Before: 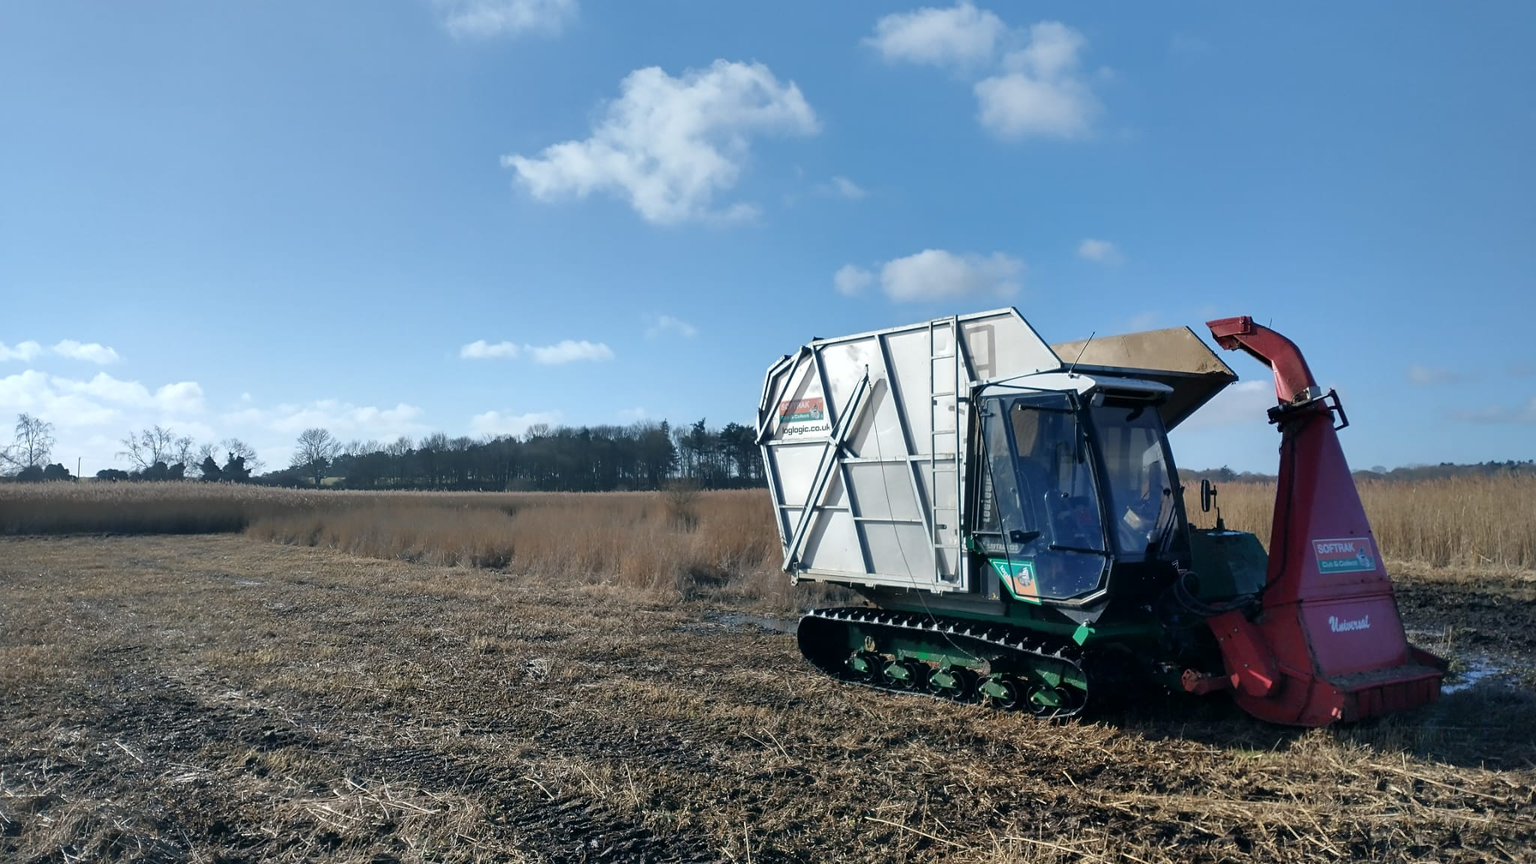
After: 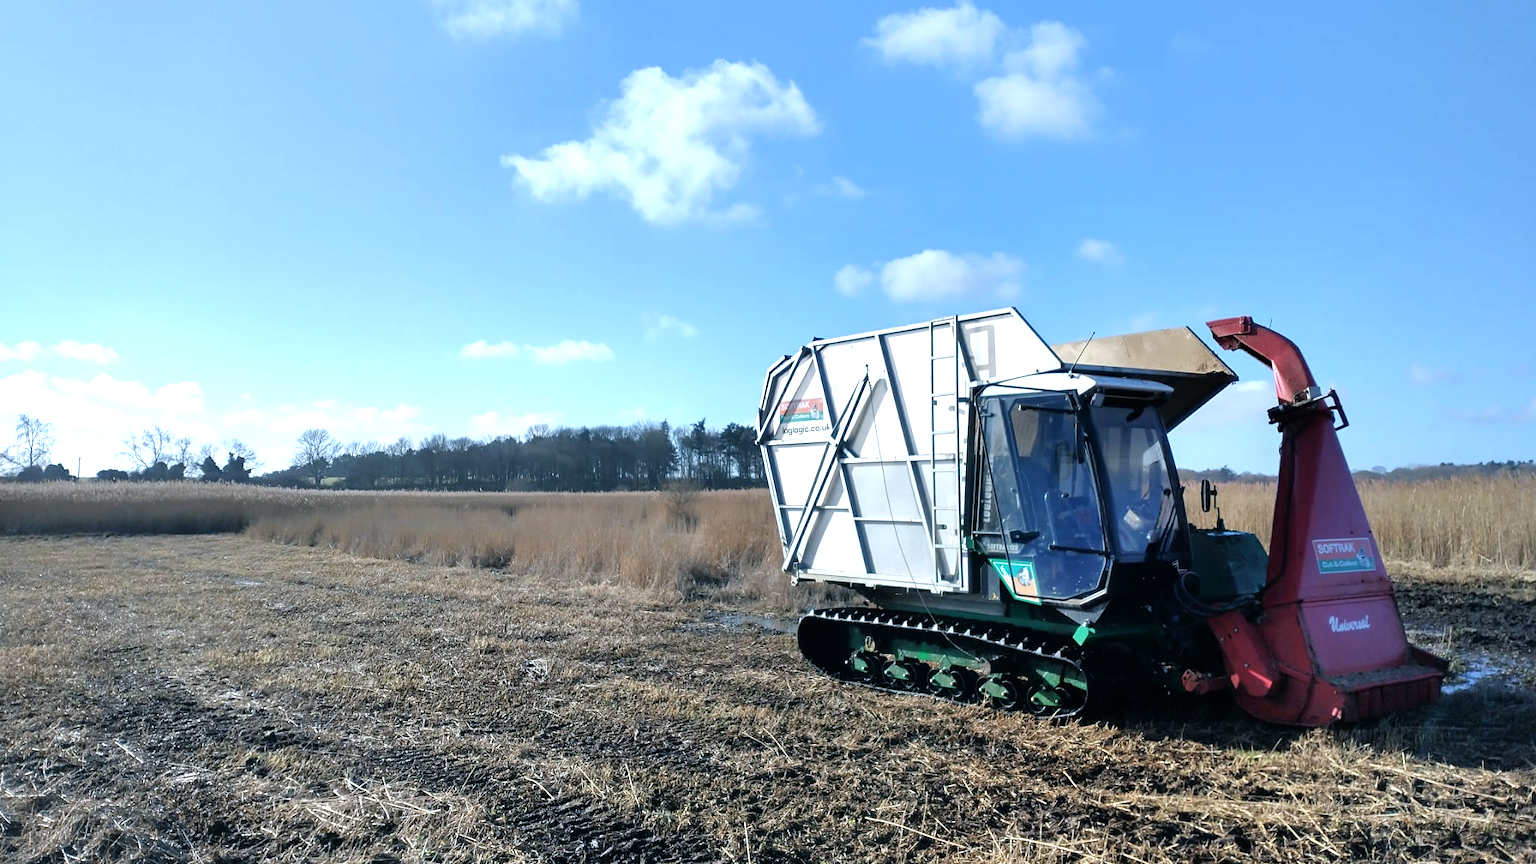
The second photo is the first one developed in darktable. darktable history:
white balance: red 0.967, blue 1.049
rgb curve: curves: ch0 [(0, 0) (0.136, 0.078) (0.262, 0.245) (0.414, 0.42) (1, 1)], compensate middle gray true, preserve colors basic power
exposure: black level correction 0, exposure 0.7 EV, compensate exposure bias true, compensate highlight preservation false
